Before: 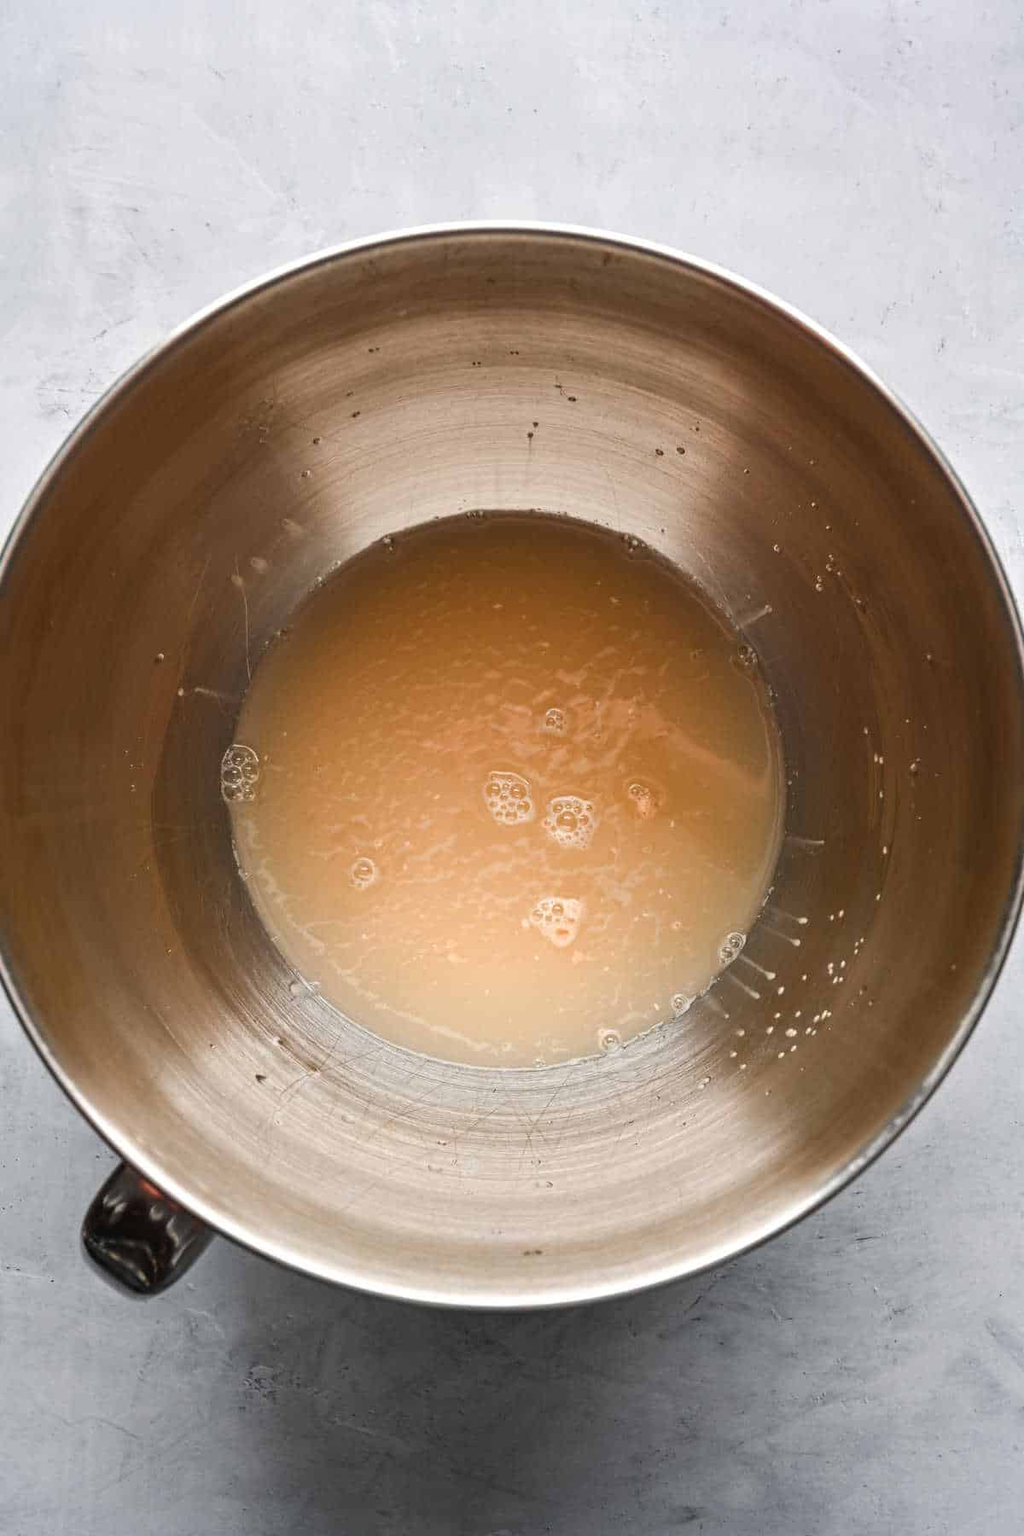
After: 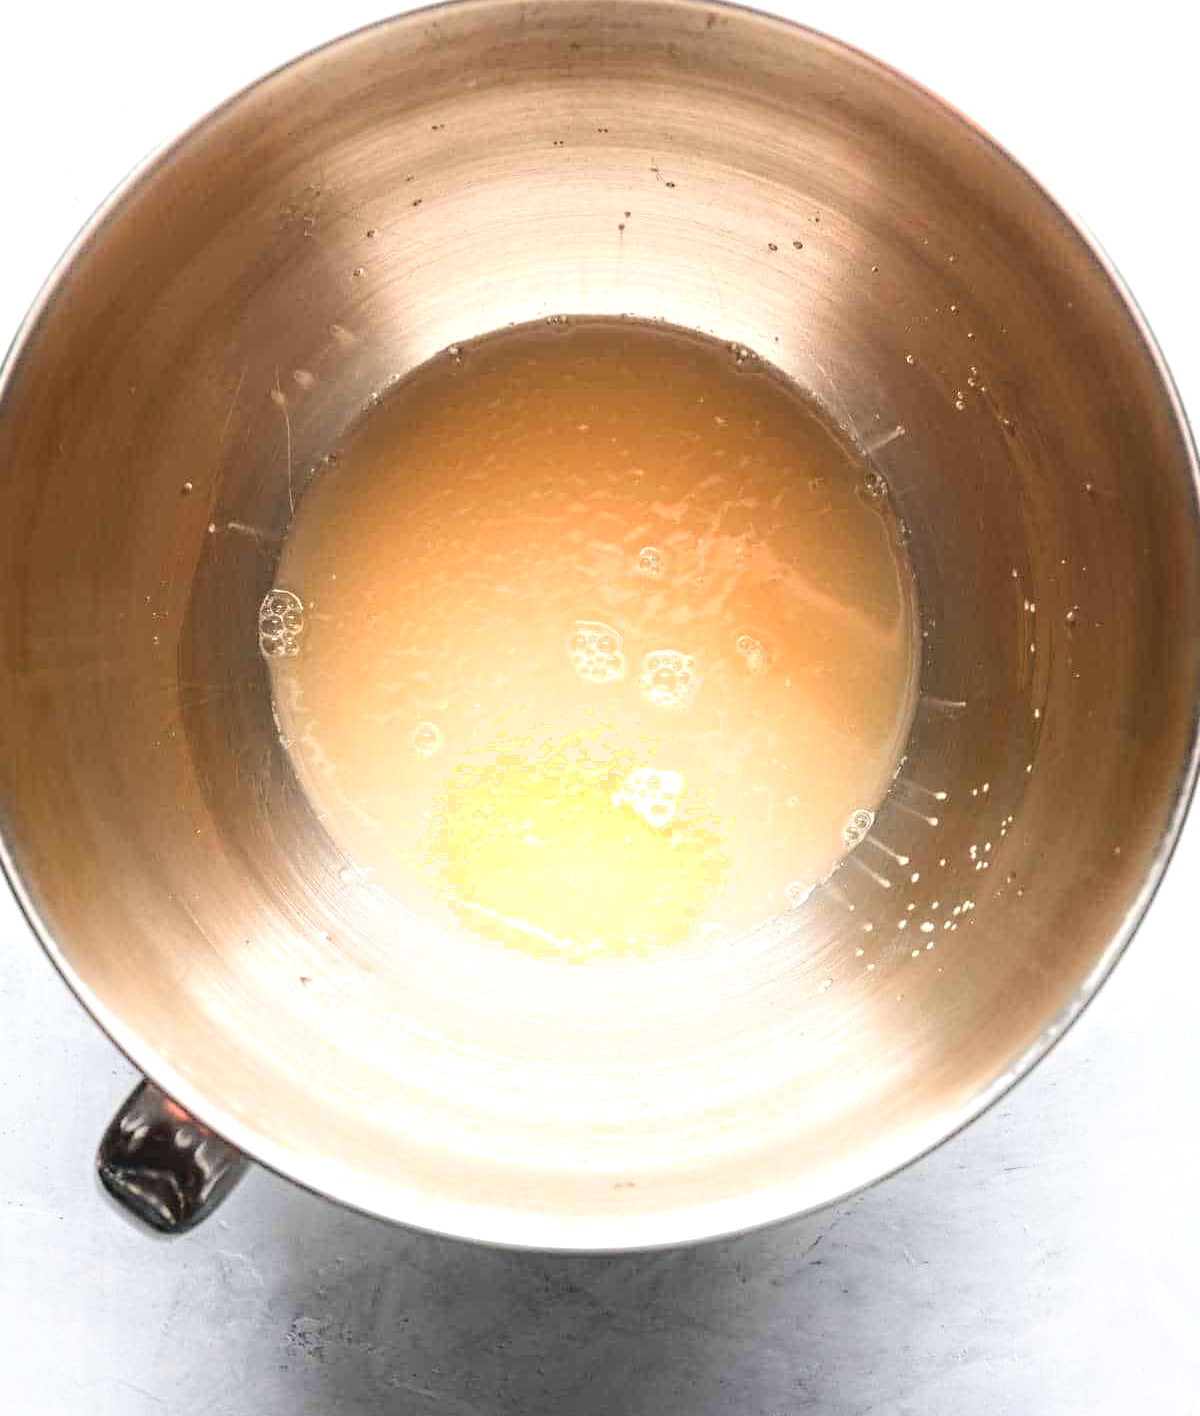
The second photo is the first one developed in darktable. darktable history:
crop and rotate: top 15.774%, bottom 5.506%
exposure: exposure 0.921 EV, compensate highlight preservation false
shadows and highlights: shadows -40.15, highlights 62.88, soften with gaussian
